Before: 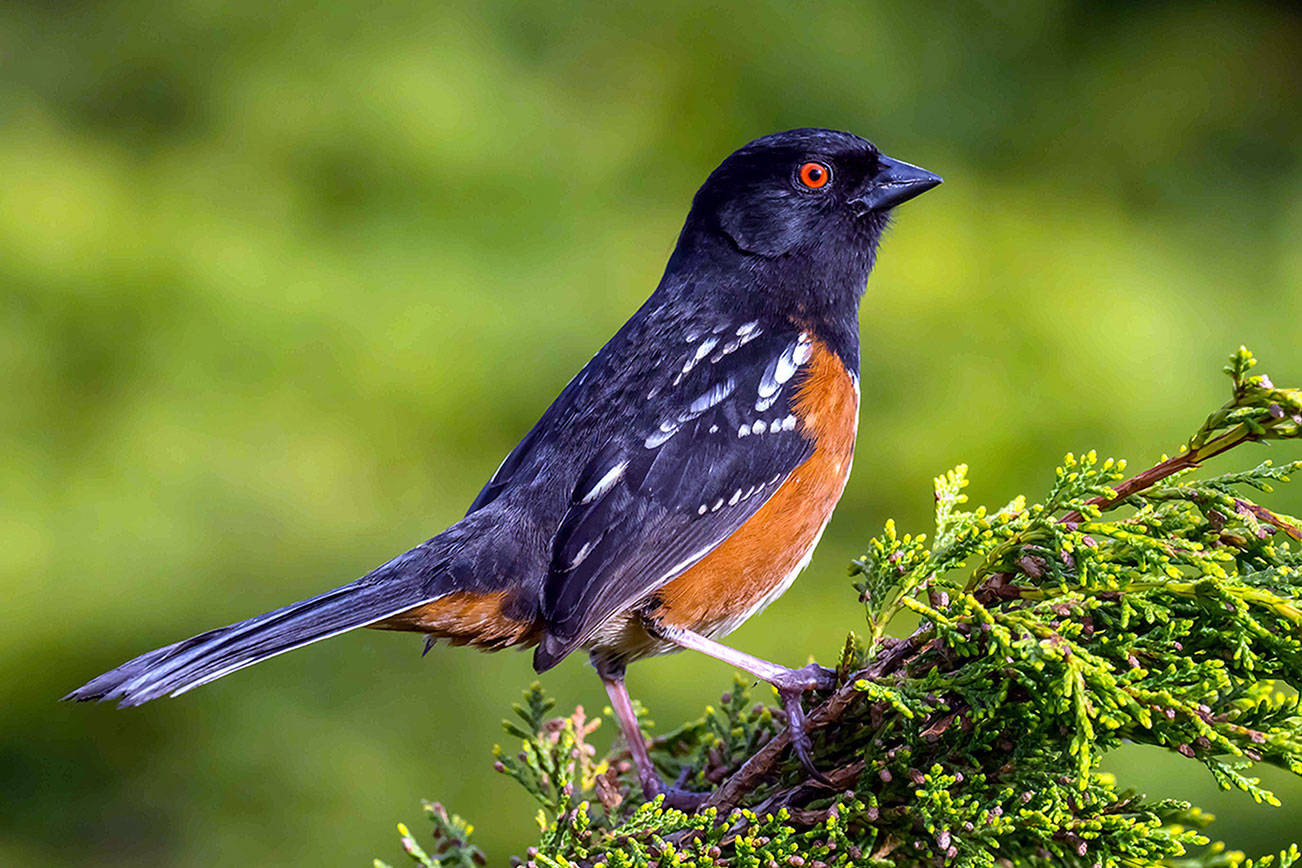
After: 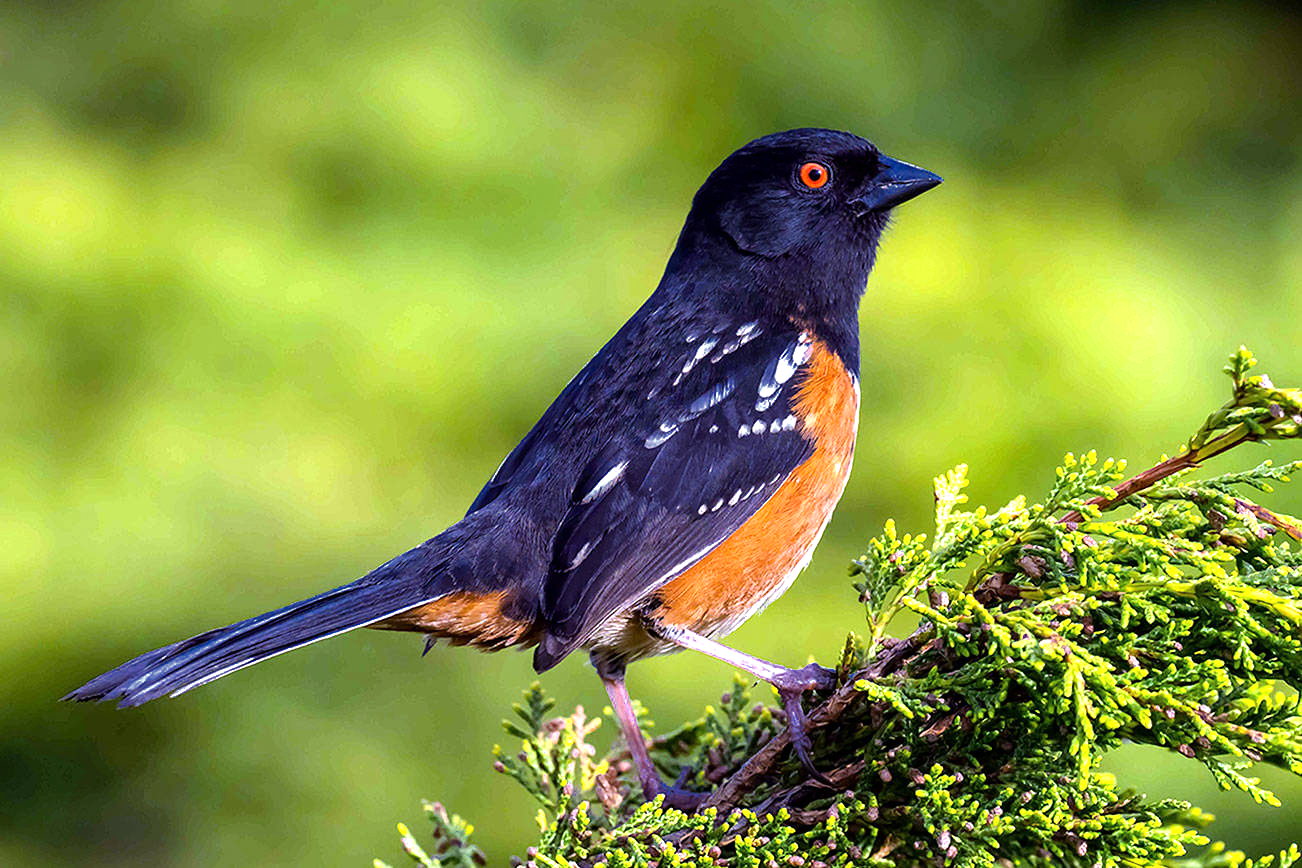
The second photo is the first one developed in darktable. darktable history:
tone equalizer: -8 EV -0.784 EV, -7 EV -0.704 EV, -6 EV -0.598 EV, -5 EV -0.381 EV, -3 EV 0.401 EV, -2 EV 0.6 EV, -1 EV 0.699 EV, +0 EV 0.743 EV
color zones: curves: ch0 [(0, 0.497) (0.143, 0.5) (0.286, 0.5) (0.429, 0.483) (0.571, 0.116) (0.714, -0.006) (0.857, 0.28) (1, 0.497)]
